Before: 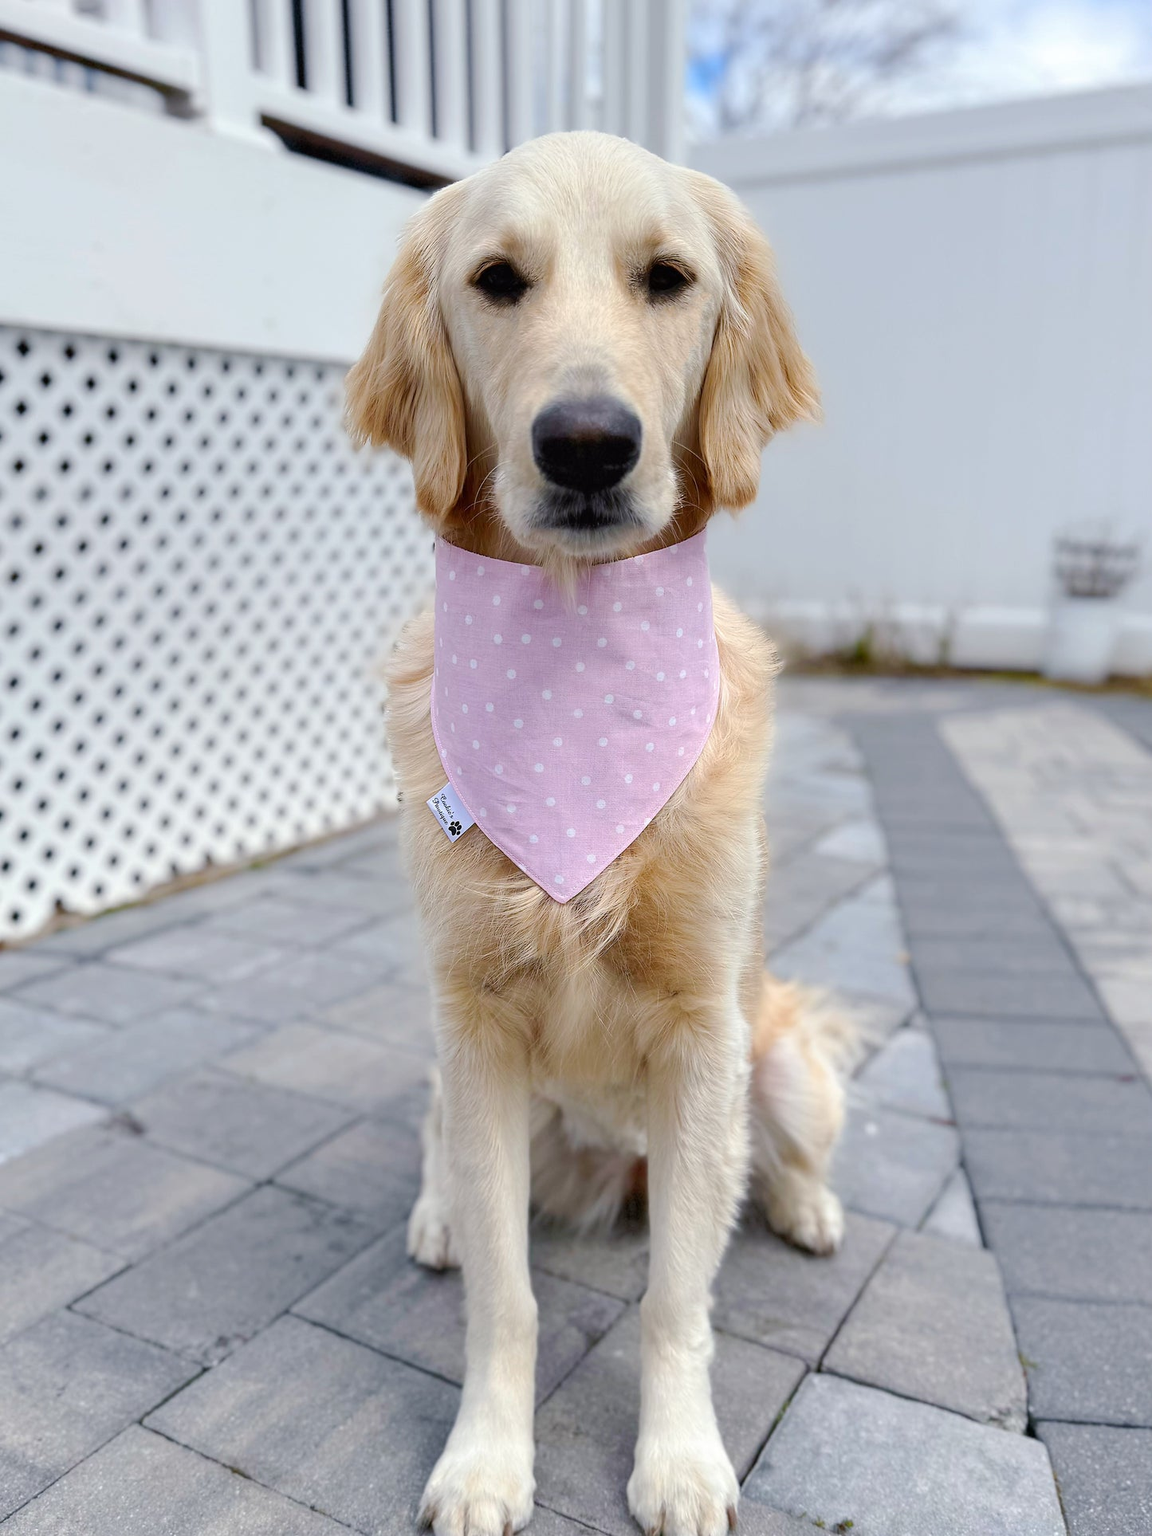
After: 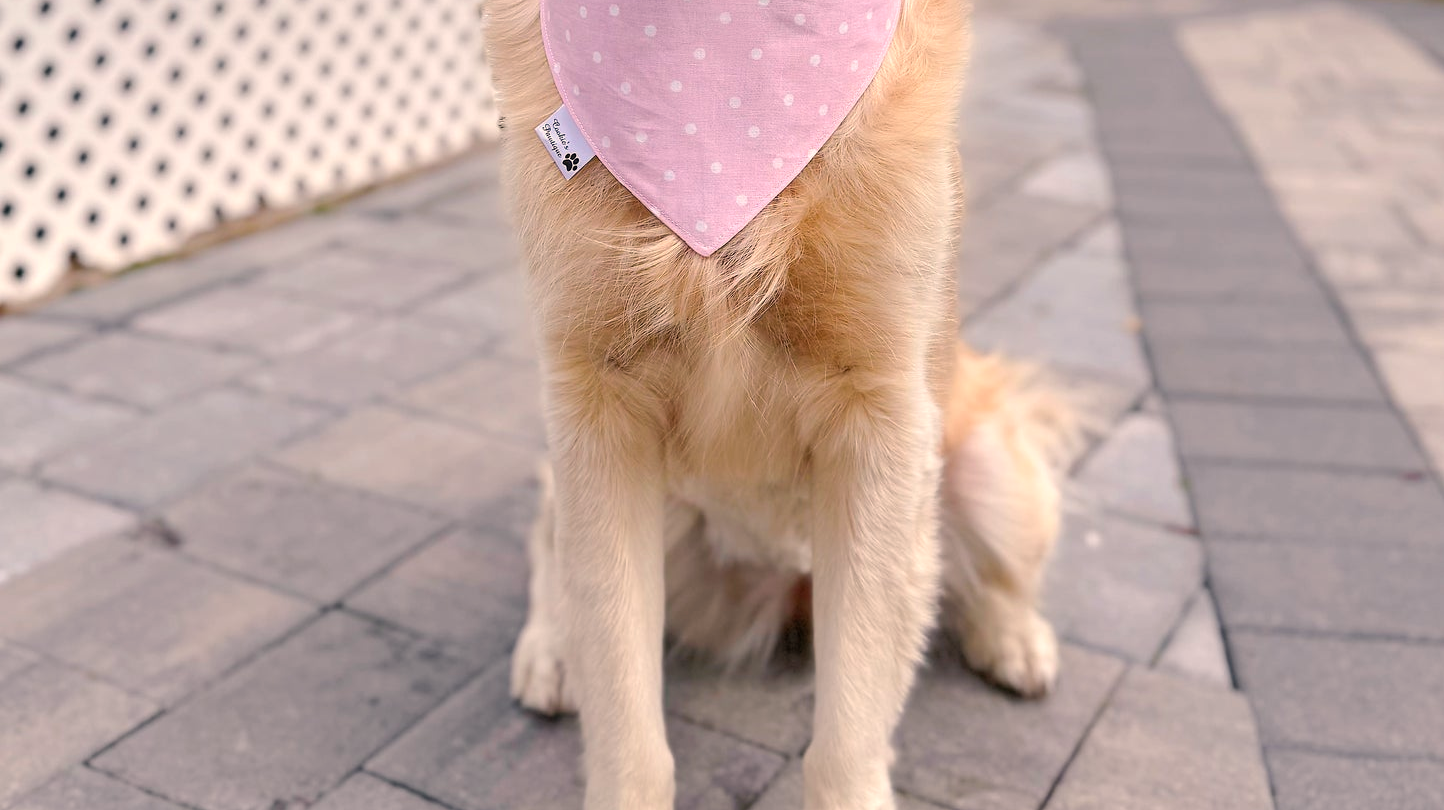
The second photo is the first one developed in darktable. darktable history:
crop: top 45.551%, bottom 12.262%
white balance: red 1.127, blue 0.943
